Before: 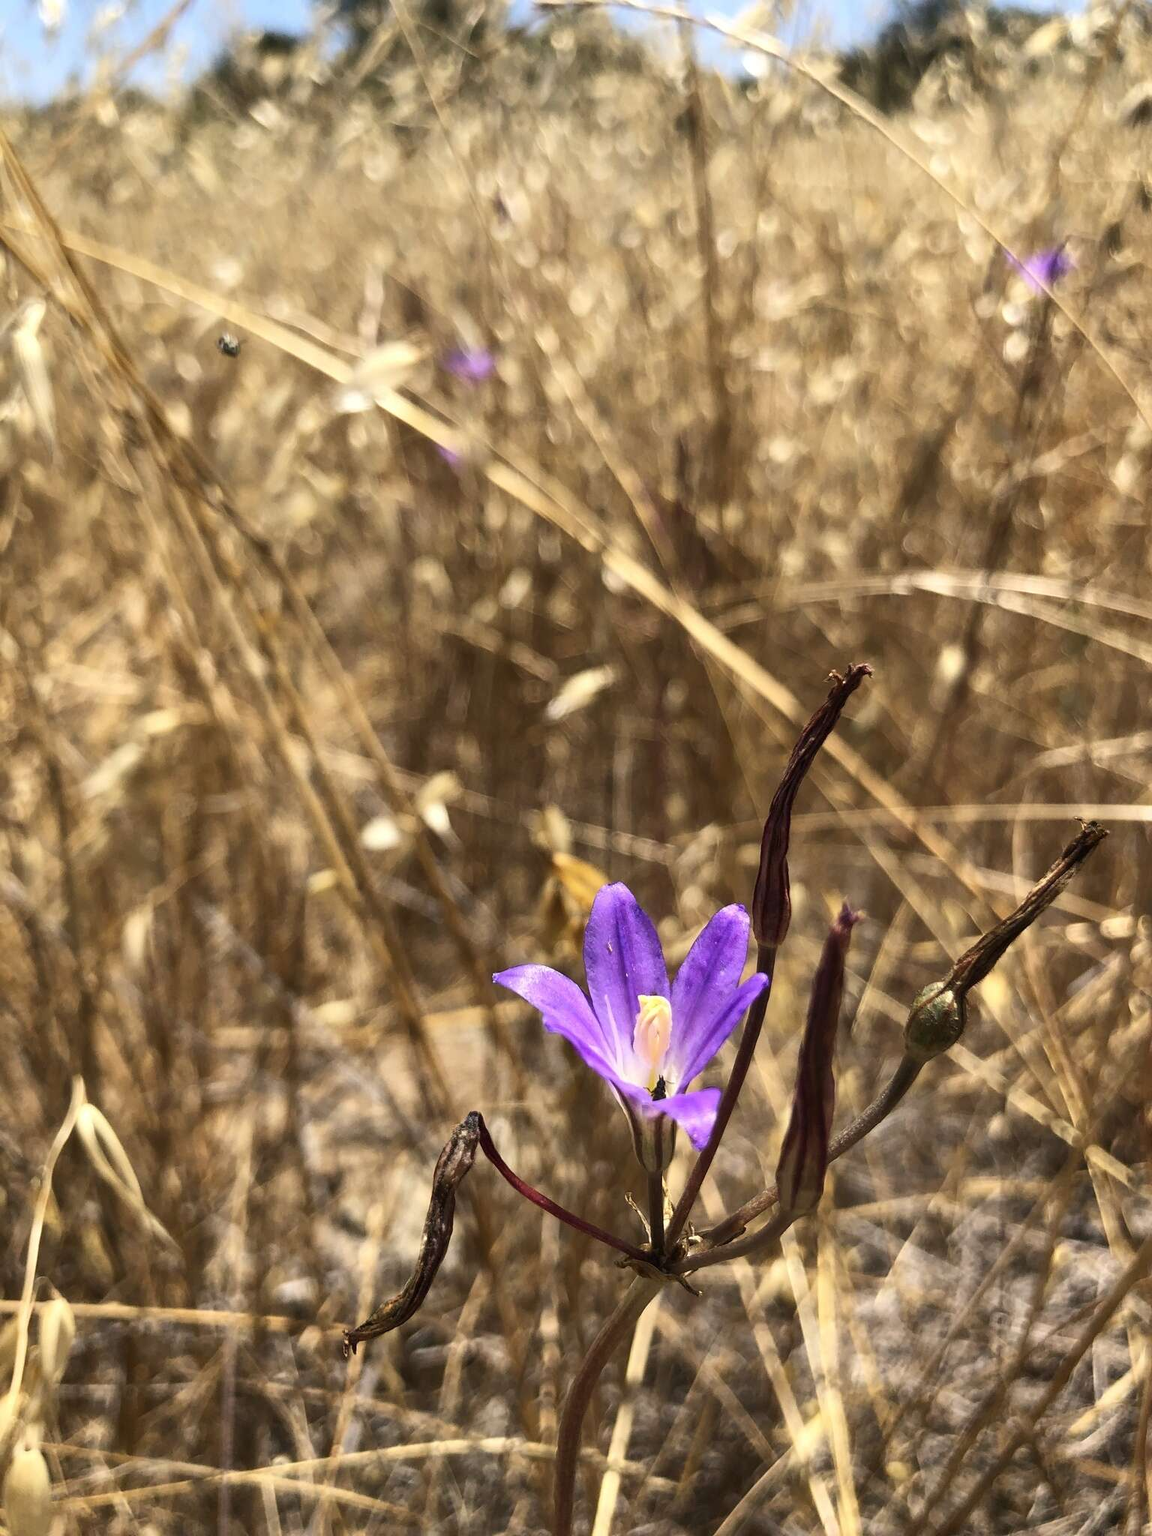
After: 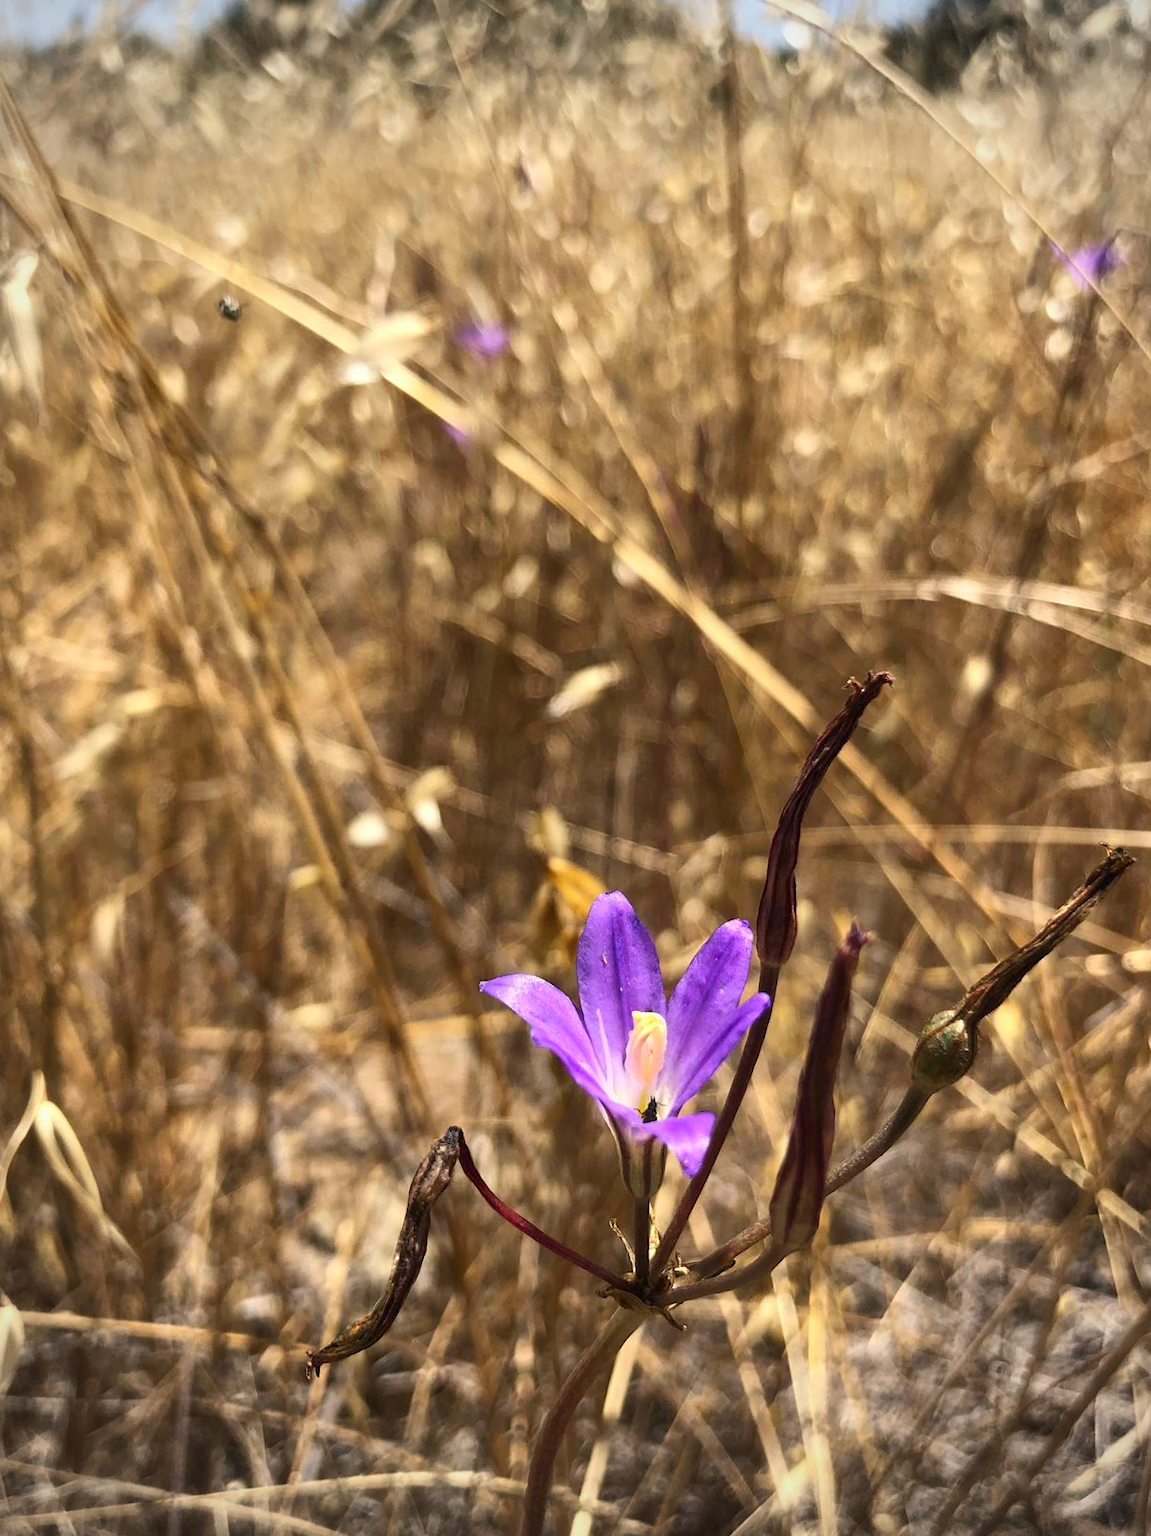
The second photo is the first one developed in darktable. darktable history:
vignetting: fall-off radius 45%, brightness -0.33
crop and rotate: angle -2.38°
